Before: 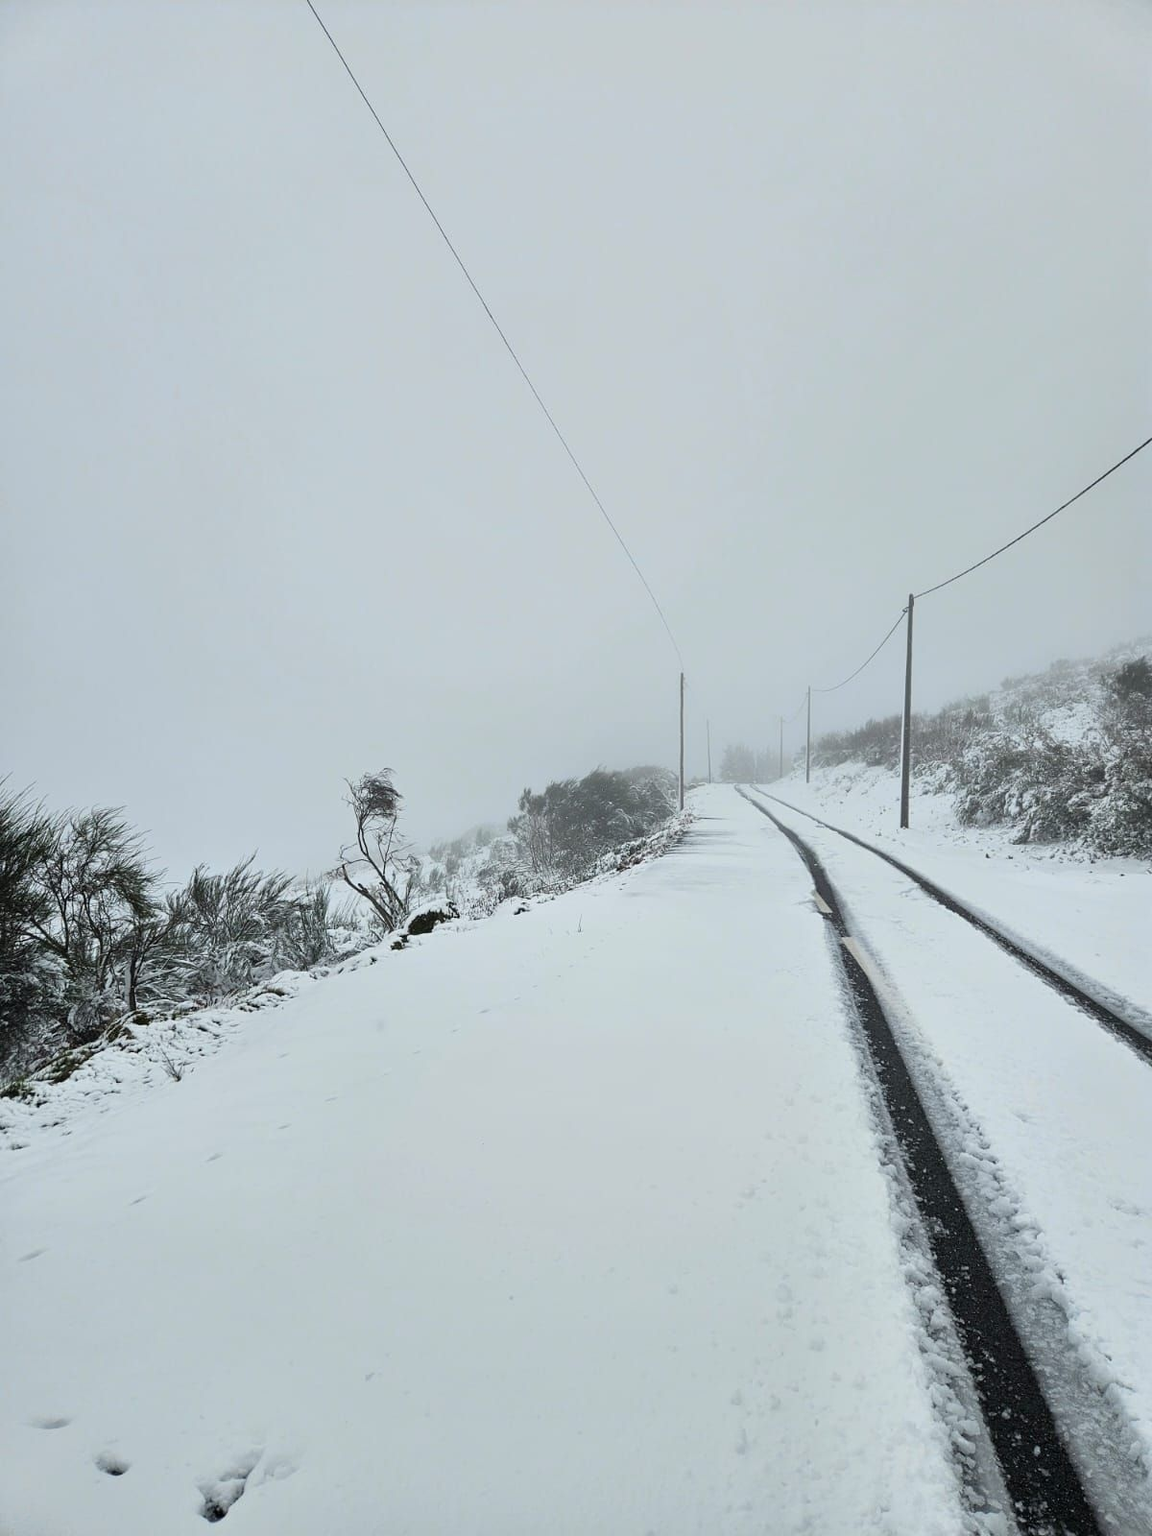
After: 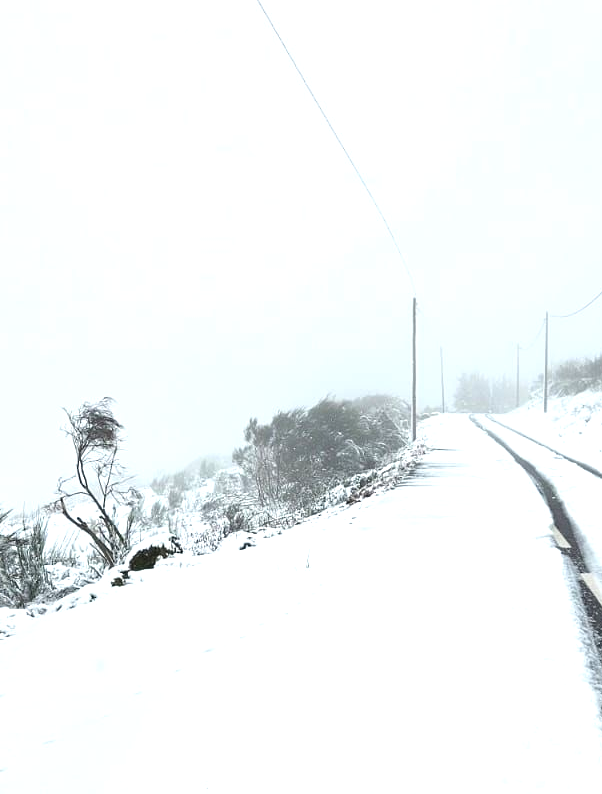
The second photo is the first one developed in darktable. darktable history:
crop: left 24.716%, top 25.207%, right 25.05%, bottom 25.141%
exposure: black level correction 0, exposure 0.897 EV, compensate highlight preservation false
